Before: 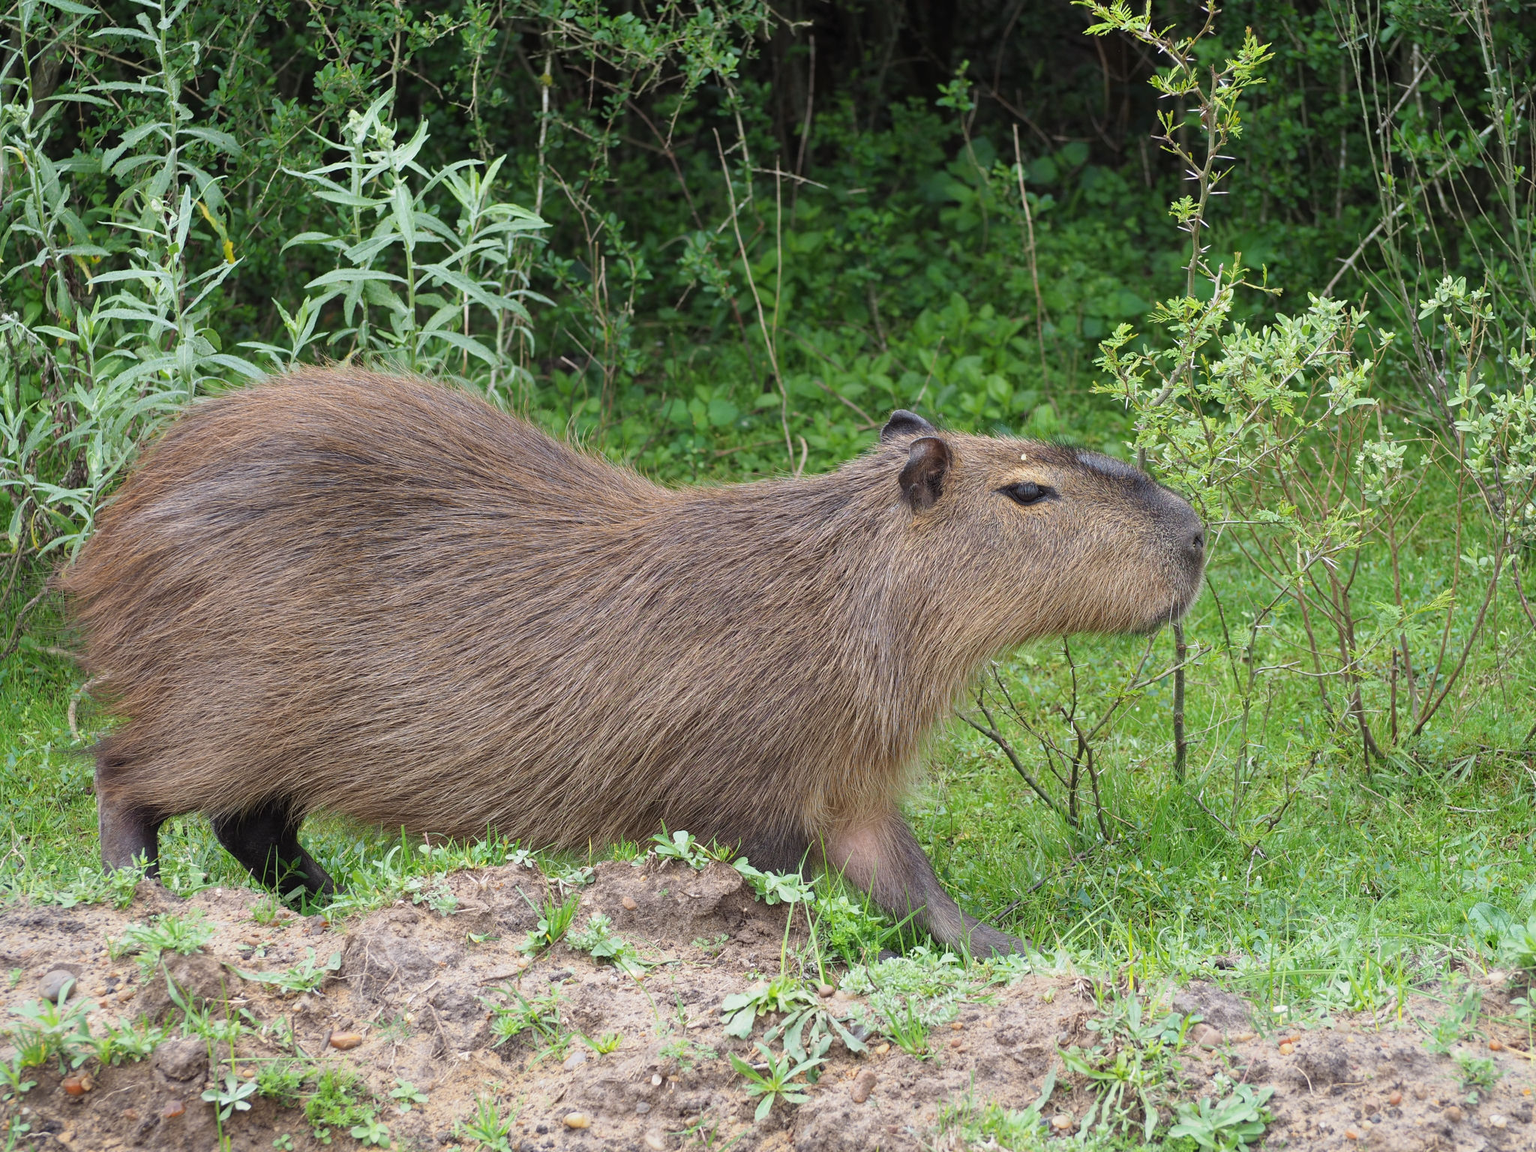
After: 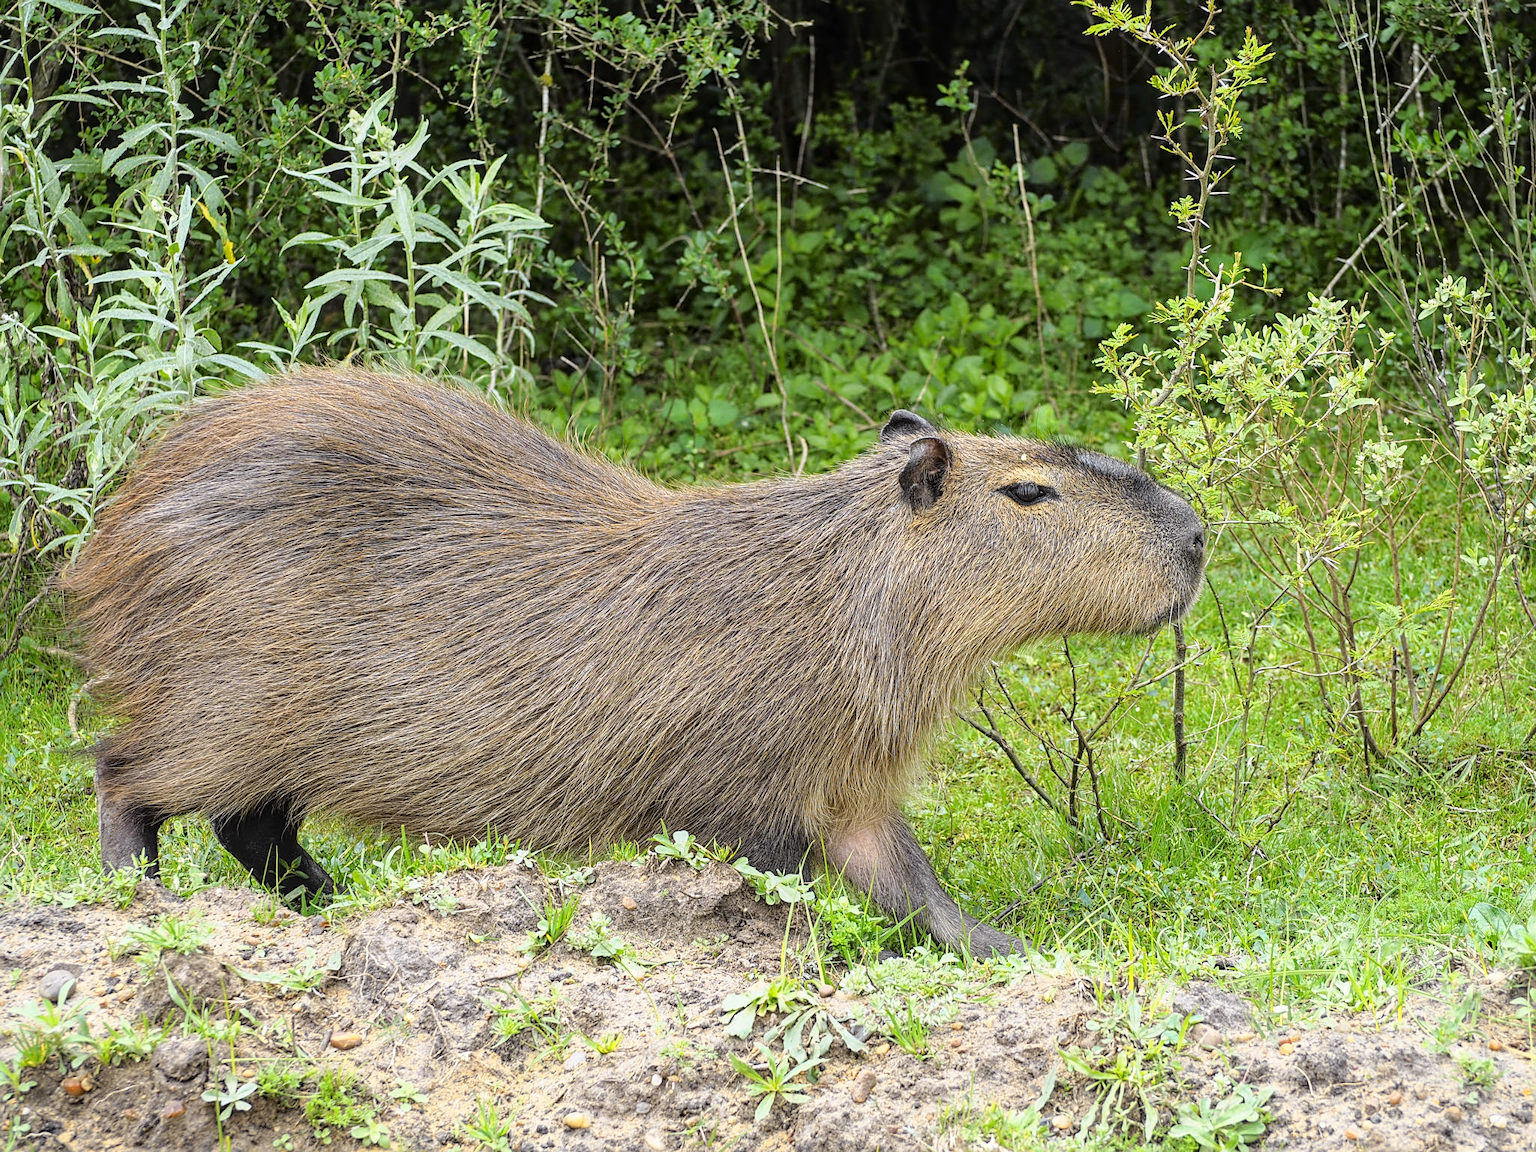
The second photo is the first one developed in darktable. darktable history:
tone curve: curves: ch0 [(0, 0.013) (0.129, 0.1) (0.327, 0.382) (0.489, 0.573) (0.66, 0.748) (0.858, 0.926) (1, 0.977)]; ch1 [(0, 0) (0.353, 0.344) (0.45, 0.46) (0.498, 0.498) (0.521, 0.512) (0.563, 0.559) (0.592, 0.578) (0.647, 0.657) (1, 1)]; ch2 [(0, 0) (0.333, 0.346) (0.375, 0.375) (0.424, 0.43) (0.476, 0.492) (0.502, 0.502) (0.524, 0.531) (0.579, 0.61) (0.612, 0.644) (0.66, 0.715) (1, 1)], color space Lab, independent channels, preserve colors none
sharpen: on, module defaults
local contrast: on, module defaults
